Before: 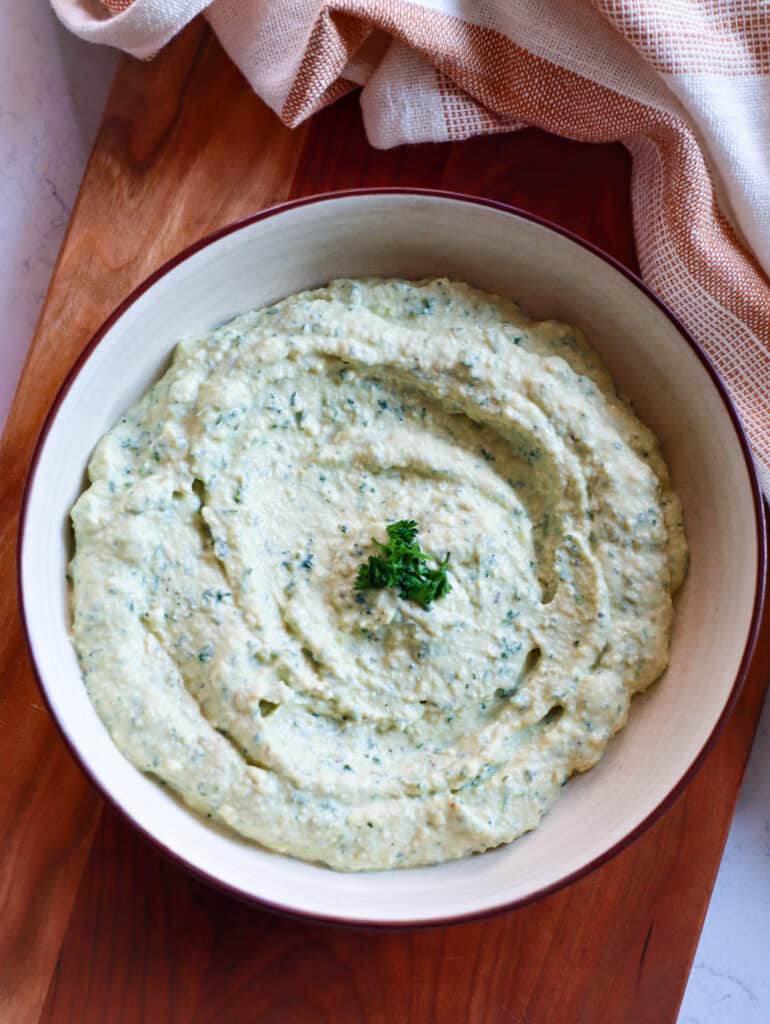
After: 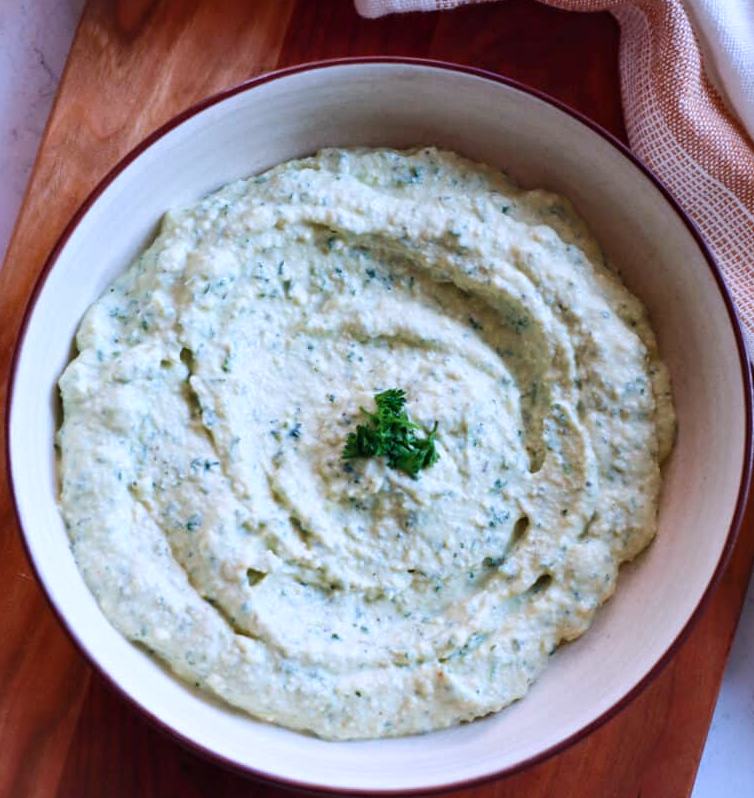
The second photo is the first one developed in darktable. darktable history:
crop and rotate: left 1.814%, top 12.818%, right 0.25%, bottom 9.225%
color calibration: illuminant as shot in camera, x 0.358, y 0.373, temperature 4628.91 K
color correction: highlights a* -0.137, highlights b* -5.91, shadows a* -0.137, shadows b* -0.137
